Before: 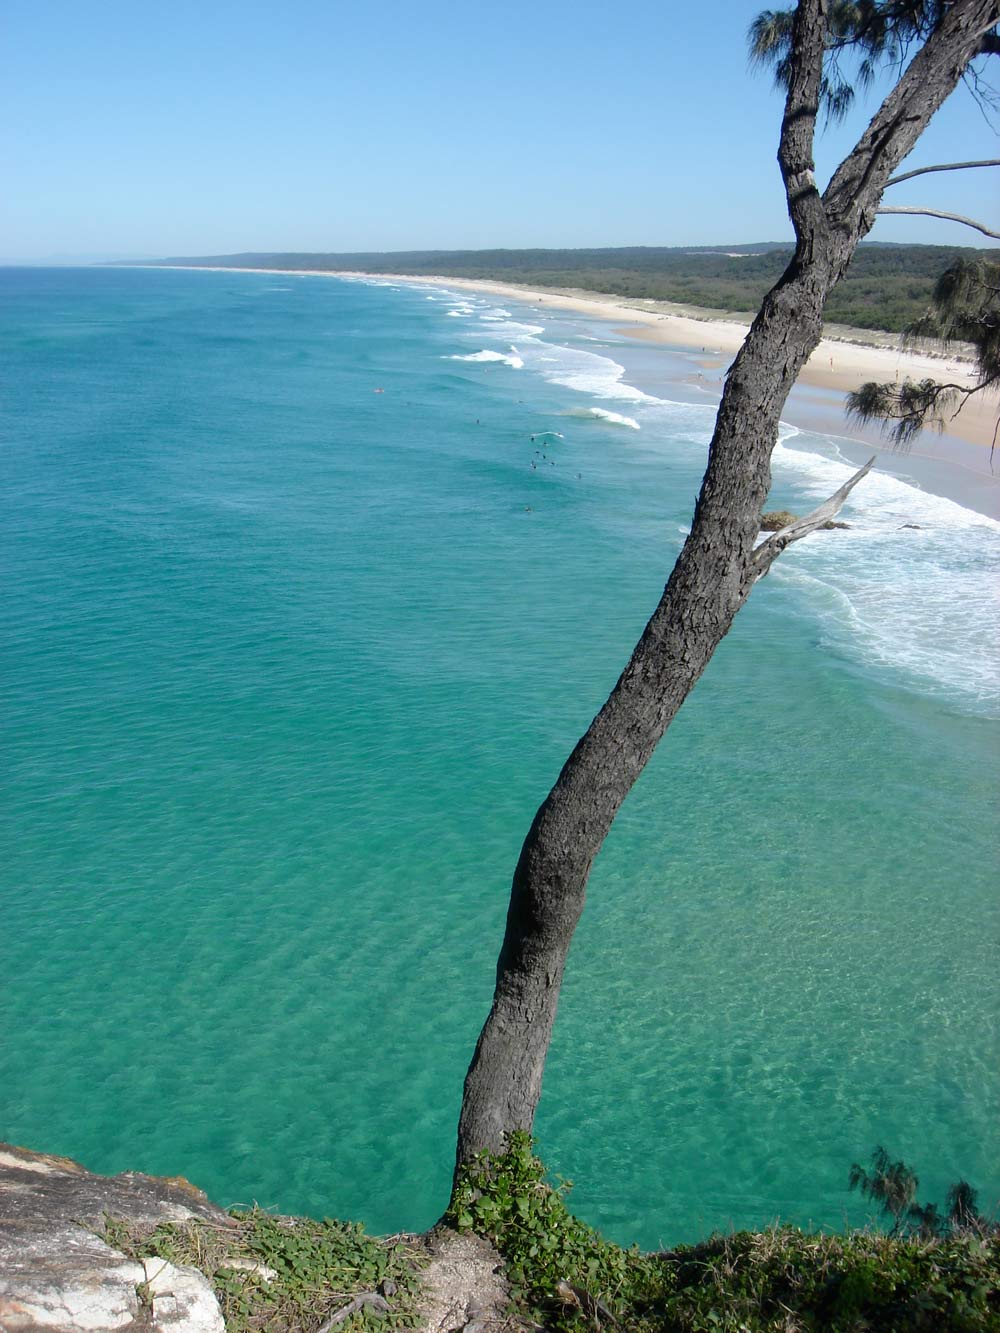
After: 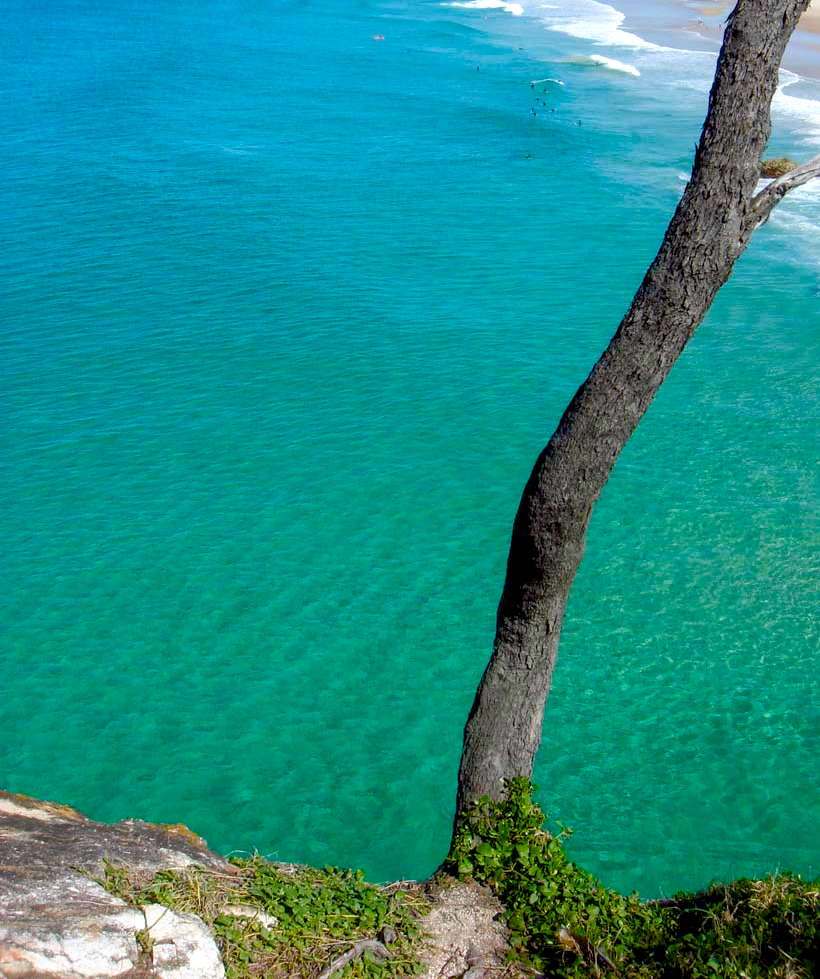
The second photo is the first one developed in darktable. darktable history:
color balance rgb: global offset › luminance -0.5%, perceptual saturation grading › highlights -17.77%, perceptual saturation grading › mid-tones 33.1%, perceptual saturation grading › shadows 50.52%, perceptual brilliance grading › highlights 10.8%, perceptual brilliance grading › shadows -10.8%, global vibrance 24.22%, contrast -25%
crop: top 26.531%, right 17.959%
color balance: lift [1, 1.001, 0.999, 1.001], gamma [1, 1.004, 1.007, 0.993], gain [1, 0.991, 0.987, 1.013], contrast 7.5%, contrast fulcrum 10%, output saturation 115%
base curve: curves: ch0 [(0, 0) (0.297, 0.298) (1, 1)], preserve colors none
local contrast: on, module defaults
